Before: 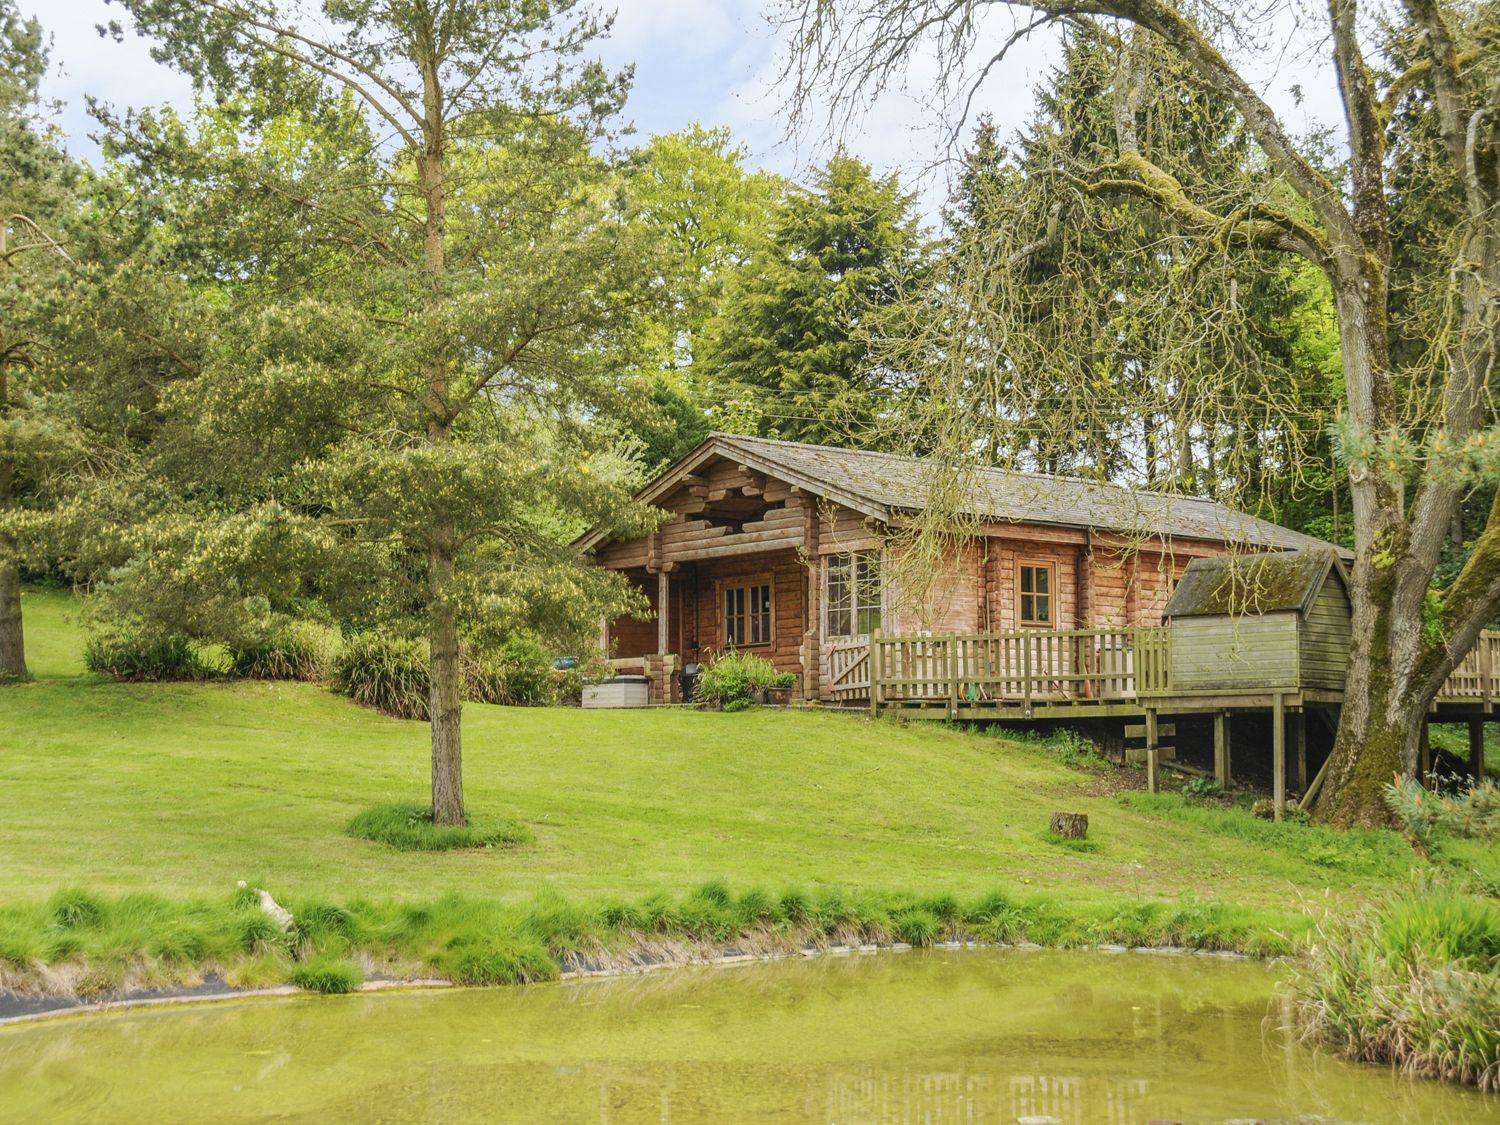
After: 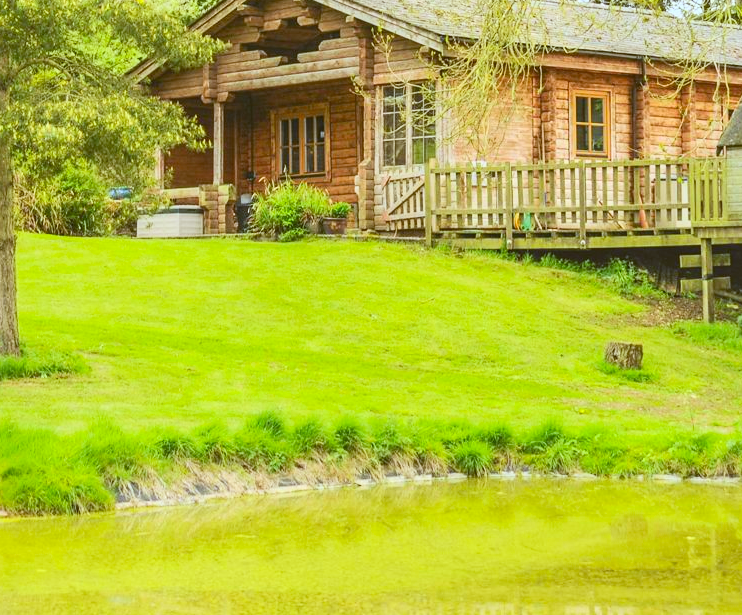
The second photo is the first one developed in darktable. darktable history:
crop: left 29.672%, top 41.786%, right 20.851%, bottom 3.487%
contrast brightness saturation: contrast 0.24, brightness 0.26, saturation 0.39
color correction: highlights a* 0.816, highlights b* 2.78, saturation 1.1
color balance: lift [1.004, 1.002, 1.002, 0.998], gamma [1, 1.007, 1.002, 0.993], gain [1, 0.977, 1.013, 1.023], contrast -3.64%
white balance: red 0.967, blue 1.049
